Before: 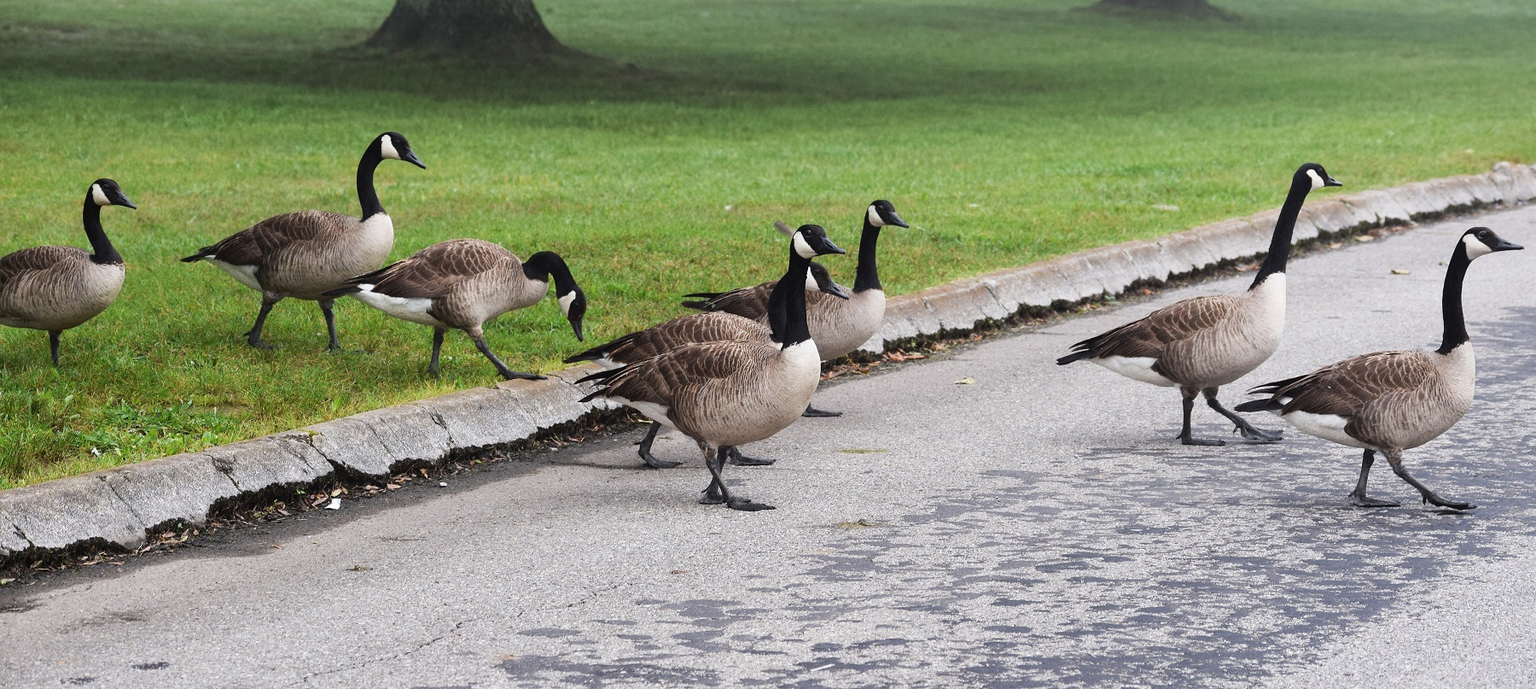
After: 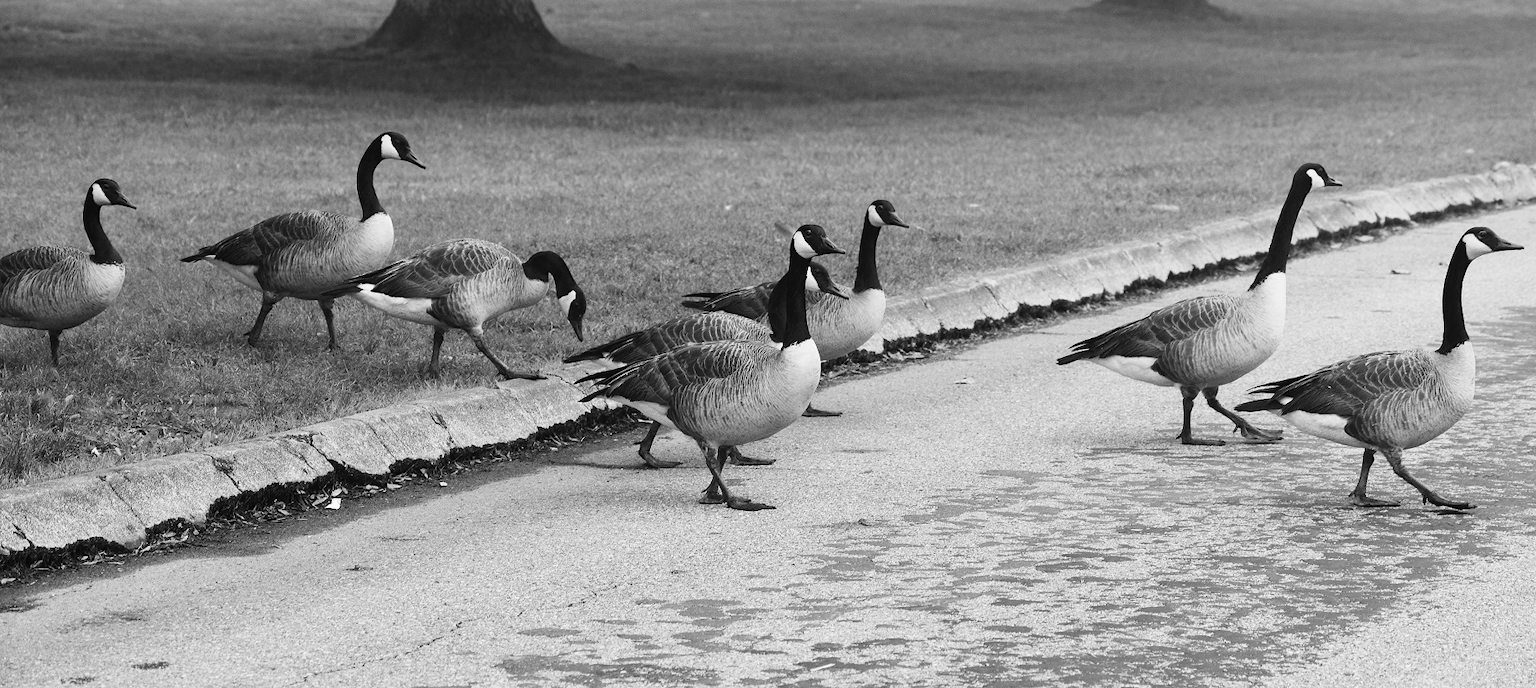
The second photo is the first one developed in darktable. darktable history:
color calibration: output gray [0.28, 0.41, 0.31, 0], gray › normalize channels true, illuminant same as pipeline (D50), adaptation XYZ, x 0.346, y 0.359, gamut compression 0
color balance rgb: perceptual saturation grading › global saturation 20%, perceptual saturation grading › highlights -25%, perceptual saturation grading › shadows 25%
contrast brightness saturation: contrast 0.15, brightness 0.05
